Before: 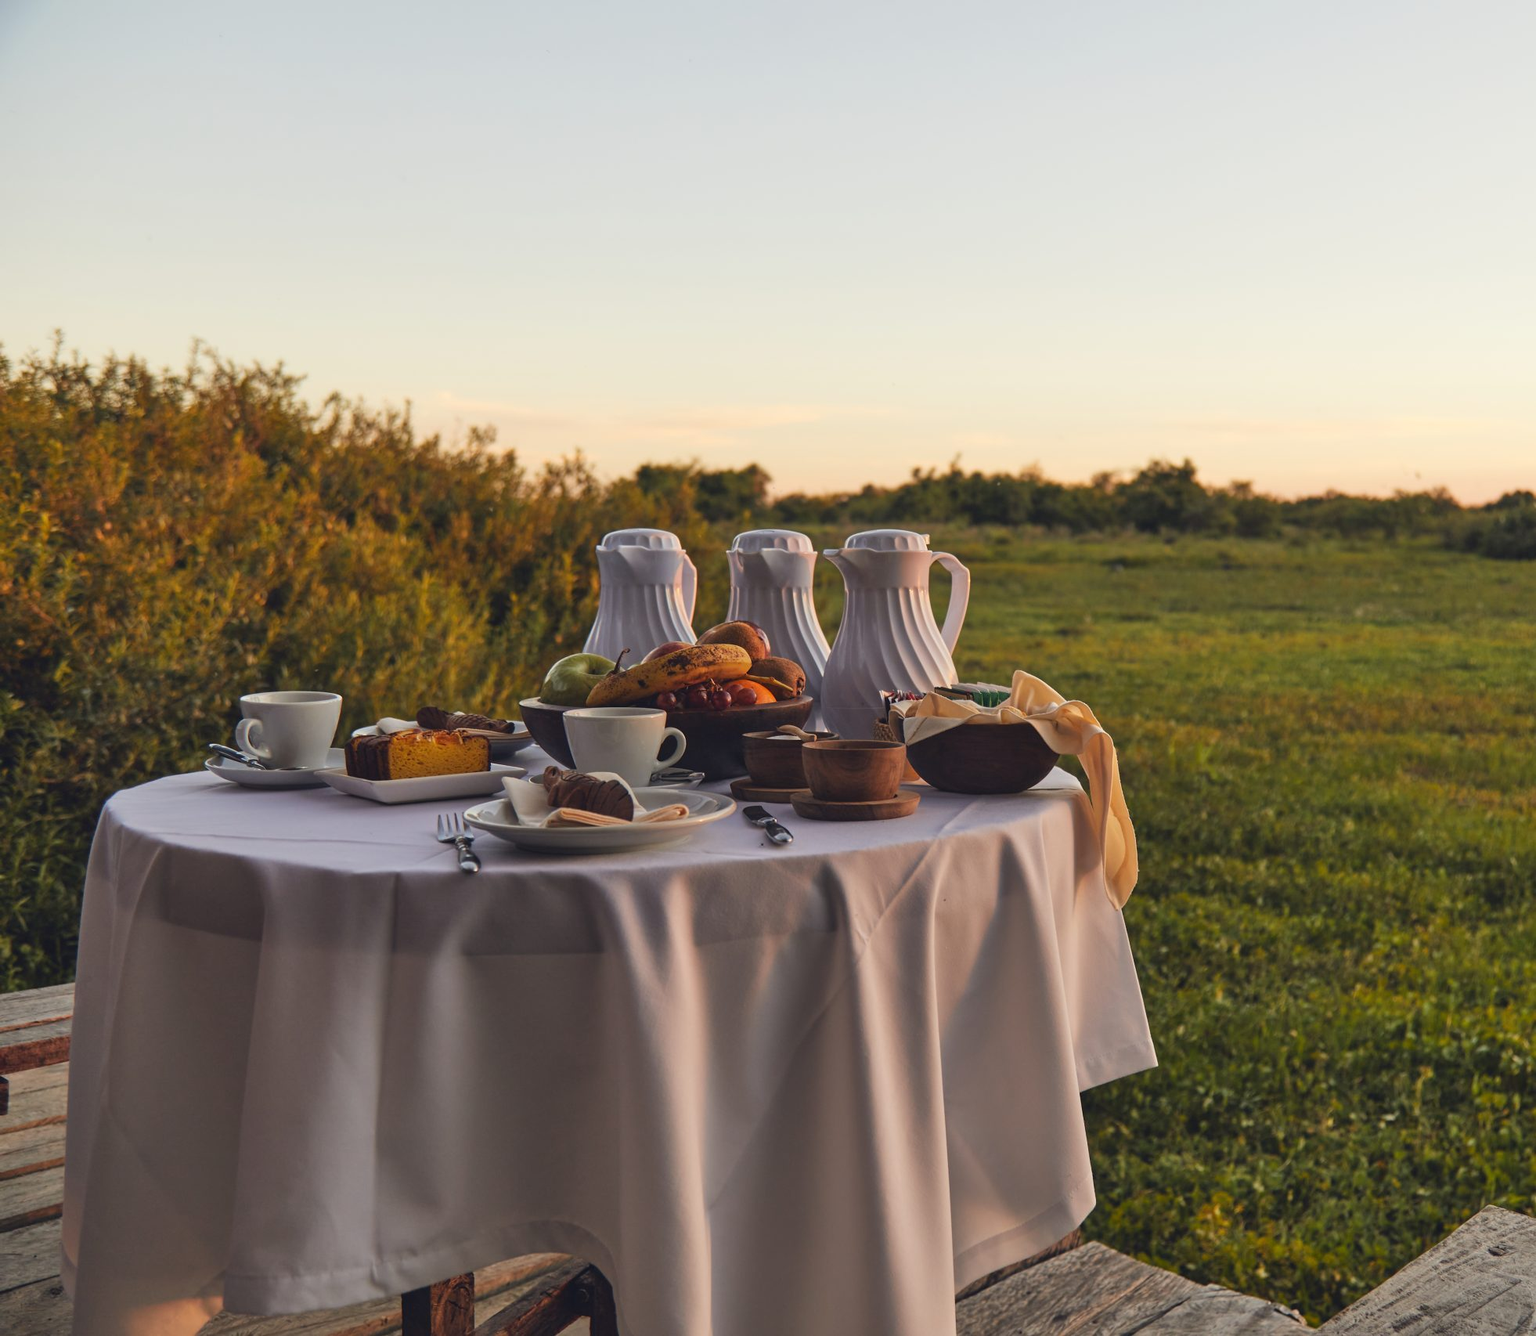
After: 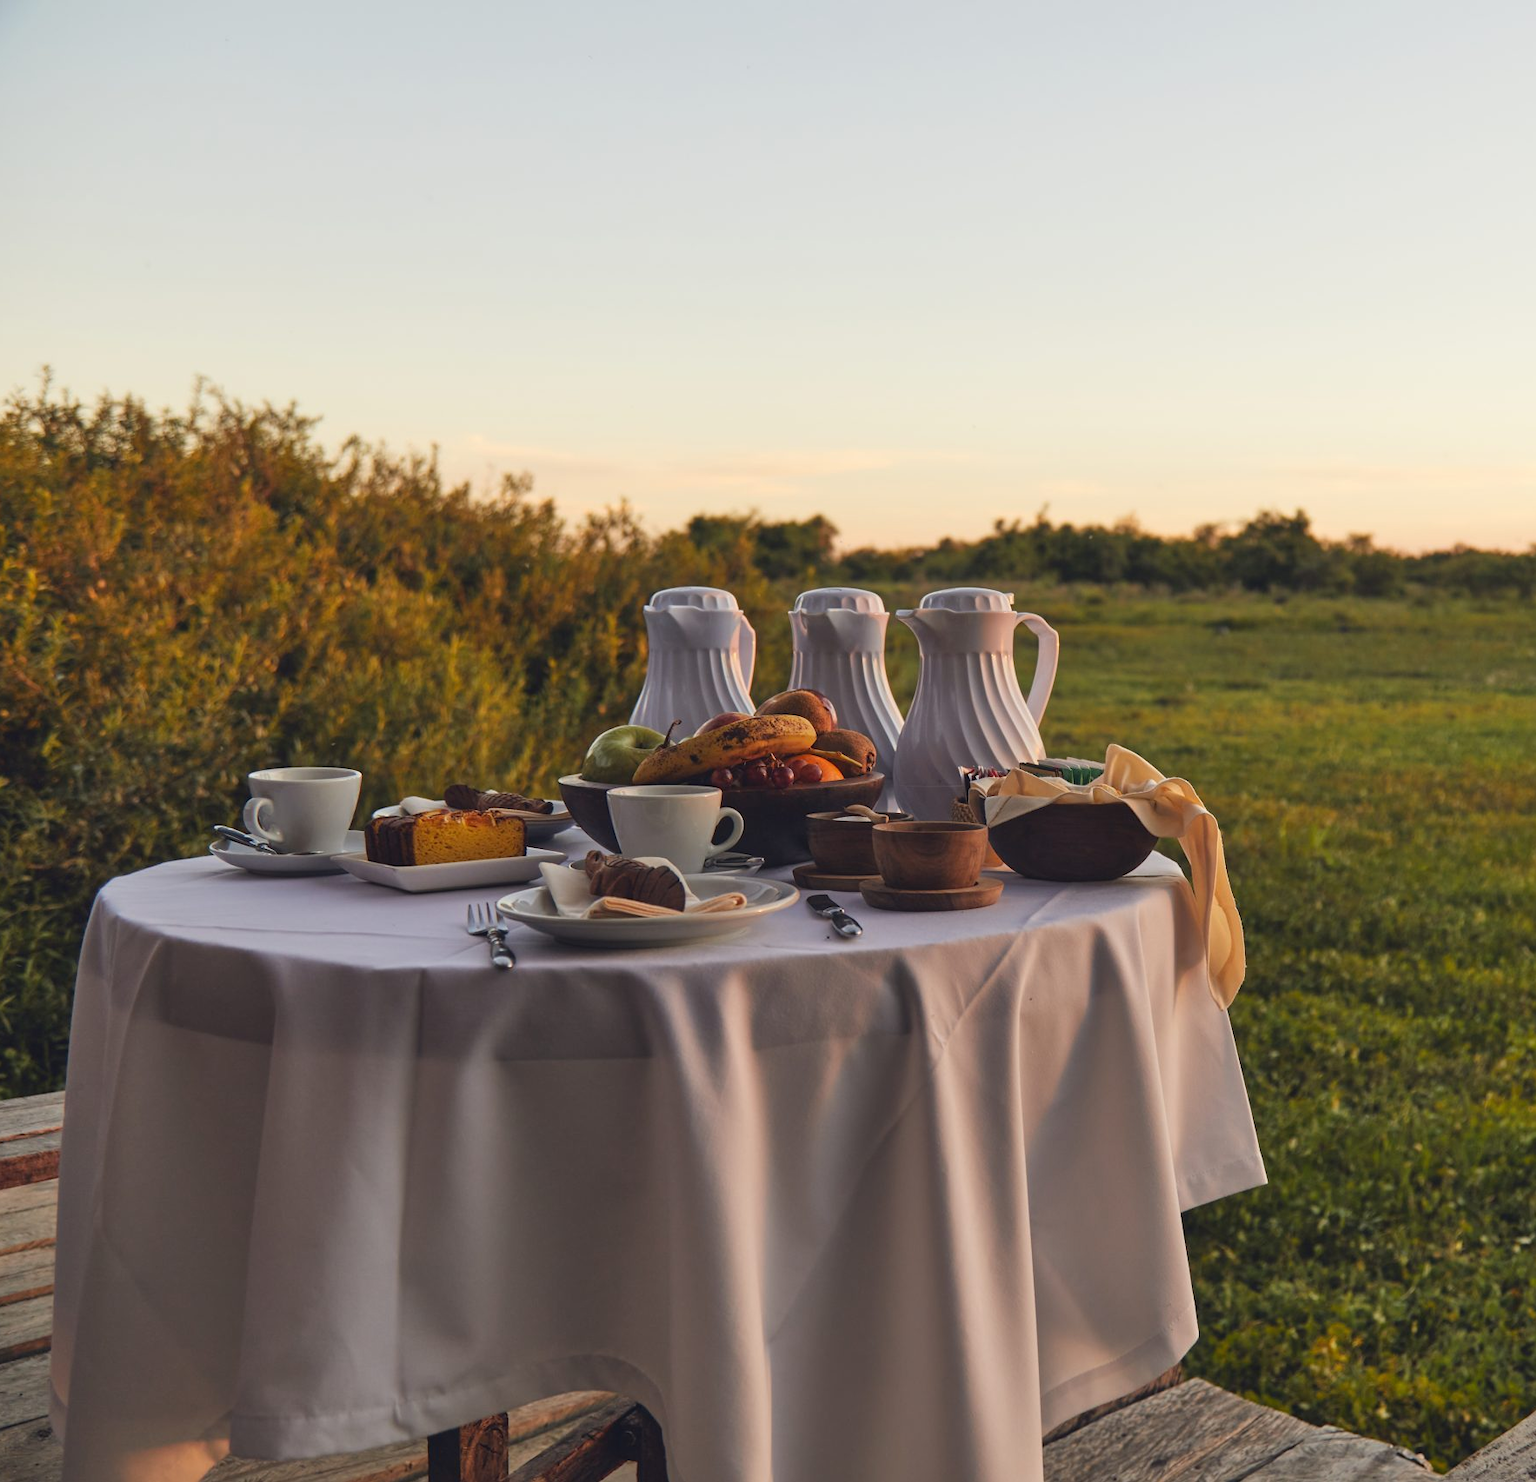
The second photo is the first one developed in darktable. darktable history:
crop and rotate: left 1.088%, right 8.807%
tone equalizer: on, module defaults
